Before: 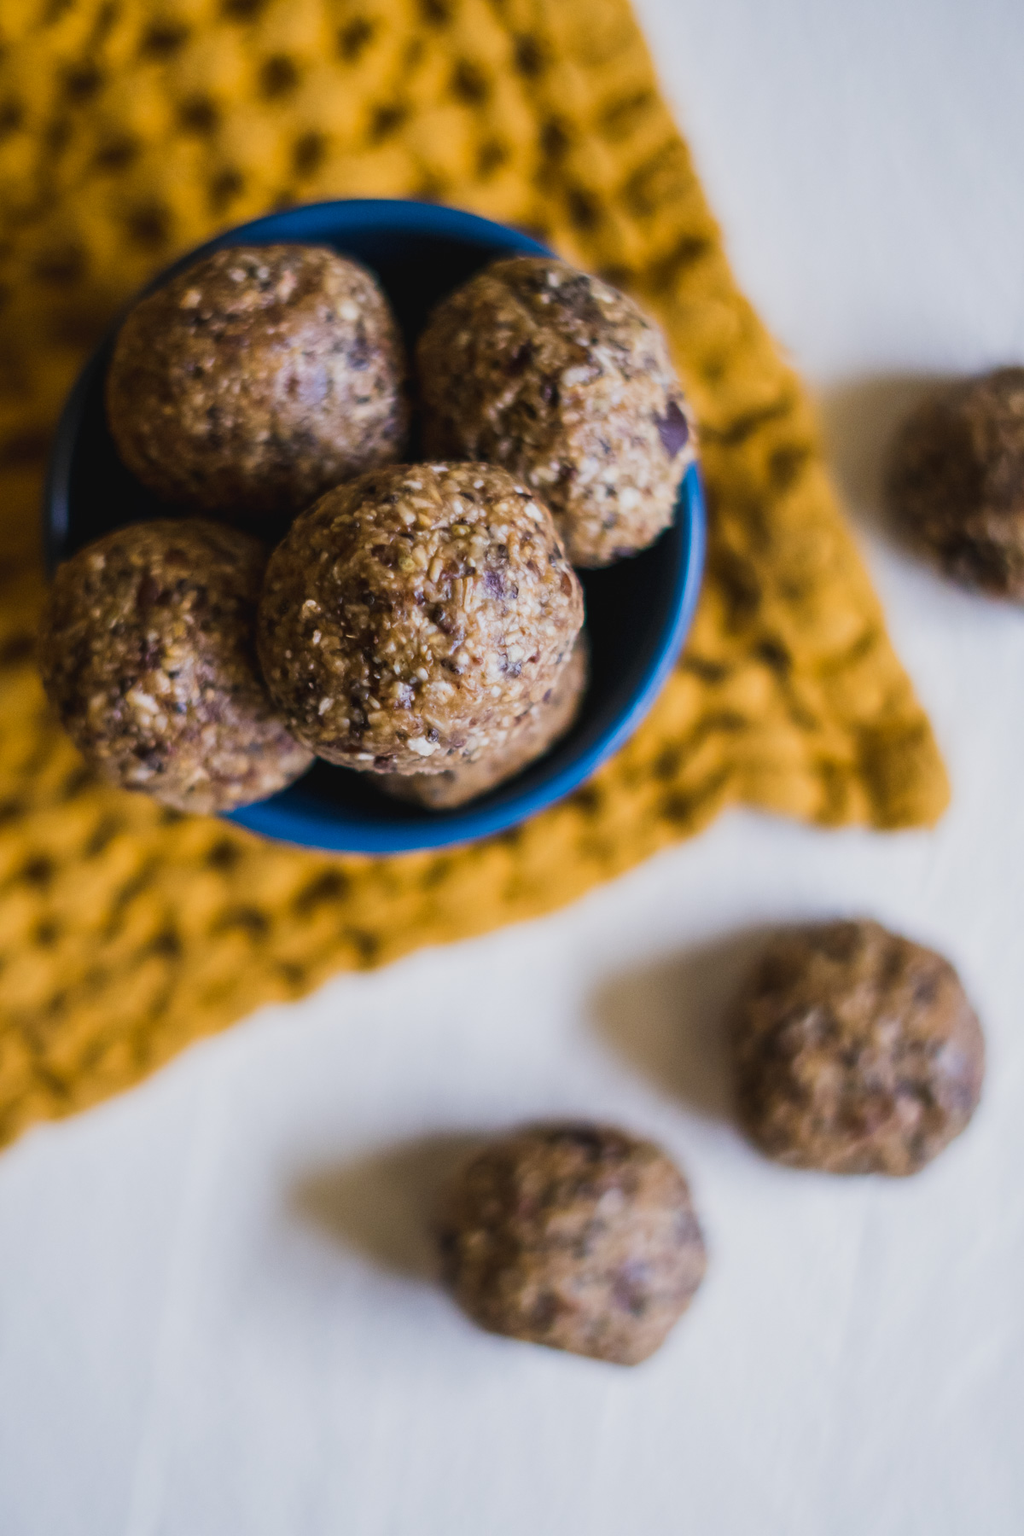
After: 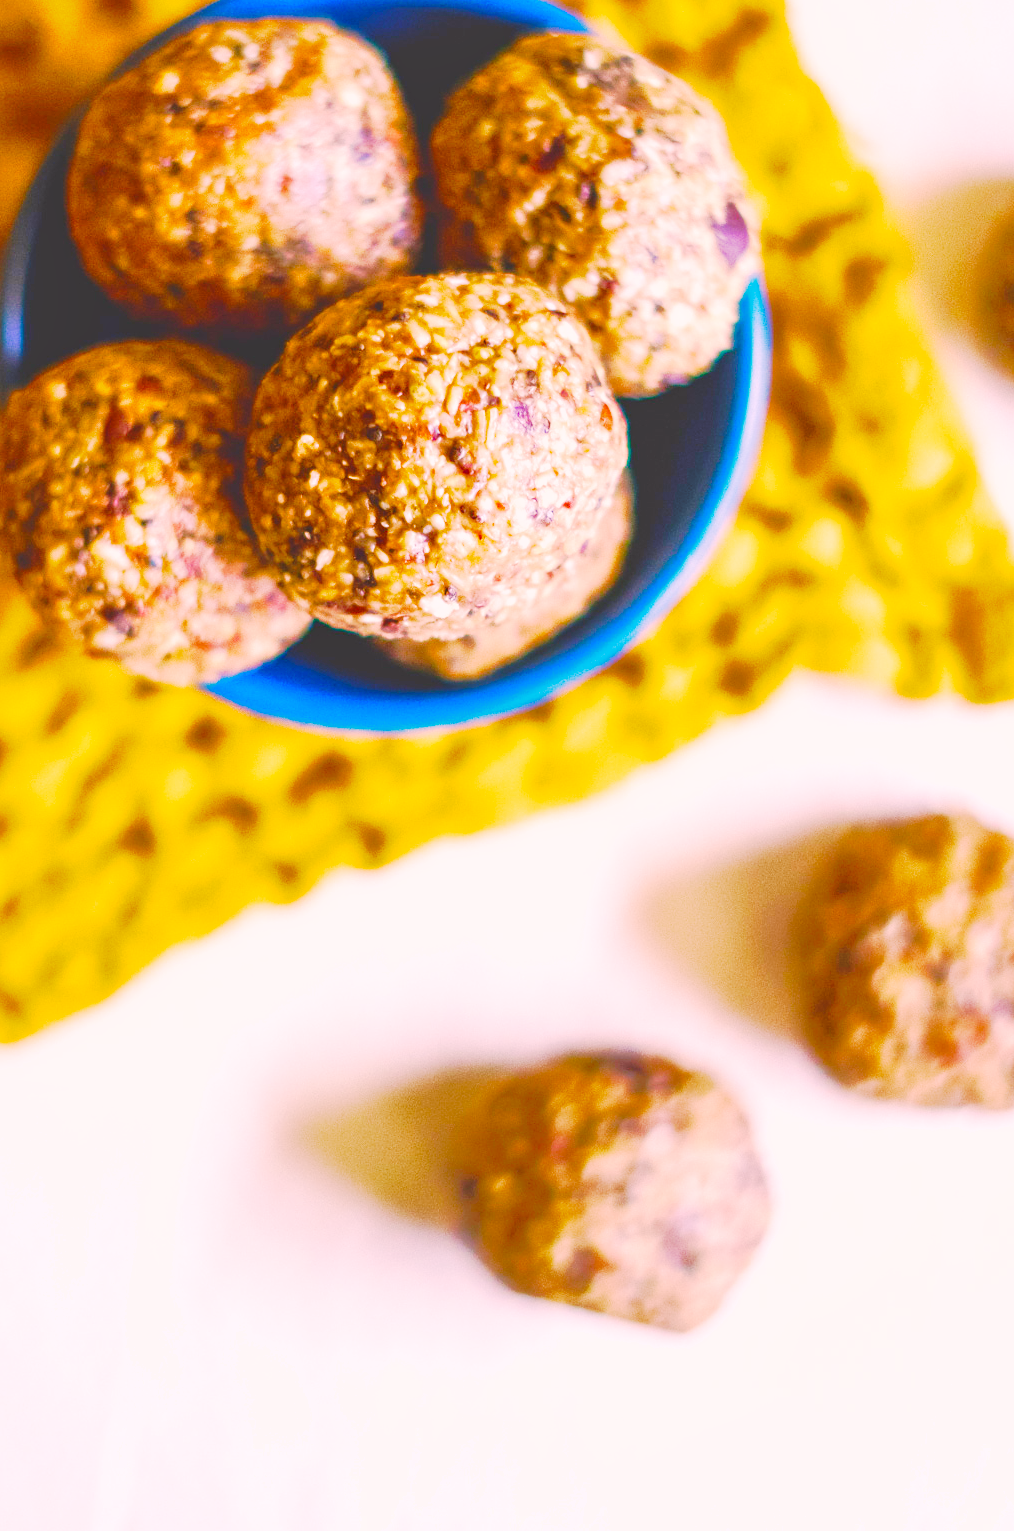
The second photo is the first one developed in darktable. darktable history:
base curve: curves: ch0 [(0, 0) (0.028, 0.03) (0.121, 0.232) (0.46, 0.748) (0.859, 0.968) (1, 1)], preserve colors none
contrast brightness saturation: contrast -0.2, saturation 0.186
exposure: exposure 1.522 EV, compensate highlight preservation false
color balance rgb: shadows lift › chroma 2.025%, shadows lift › hue 247.15°, perceptual saturation grading › global saturation 23.158%, perceptual saturation grading › highlights -24.567%, perceptual saturation grading › mid-tones 24.69%, perceptual saturation grading › shadows 39.089%, perceptual brilliance grading › global brilliance 19.599%, global vibrance 20%
color correction: highlights a* 12.56, highlights b* 5.56
contrast equalizer: y [[0.502, 0.505, 0.512, 0.529, 0.564, 0.588], [0.5 ×6], [0.502, 0.505, 0.512, 0.529, 0.564, 0.588], [0, 0.001, 0.001, 0.004, 0.008, 0.011], [0, 0.001, 0.001, 0.004, 0.008, 0.011]]
shadows and highlights: on, module defaults
crop and rotate: left 4.786%, top 14.931%, right 10.703%
